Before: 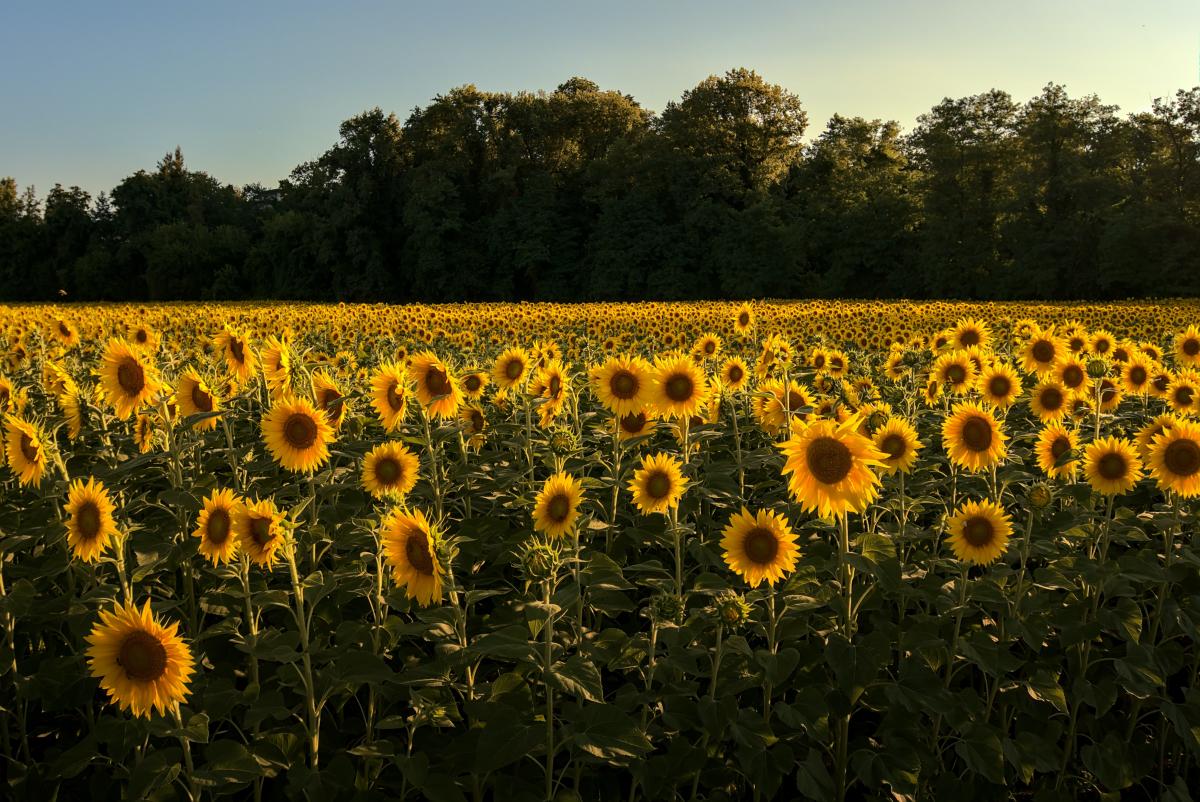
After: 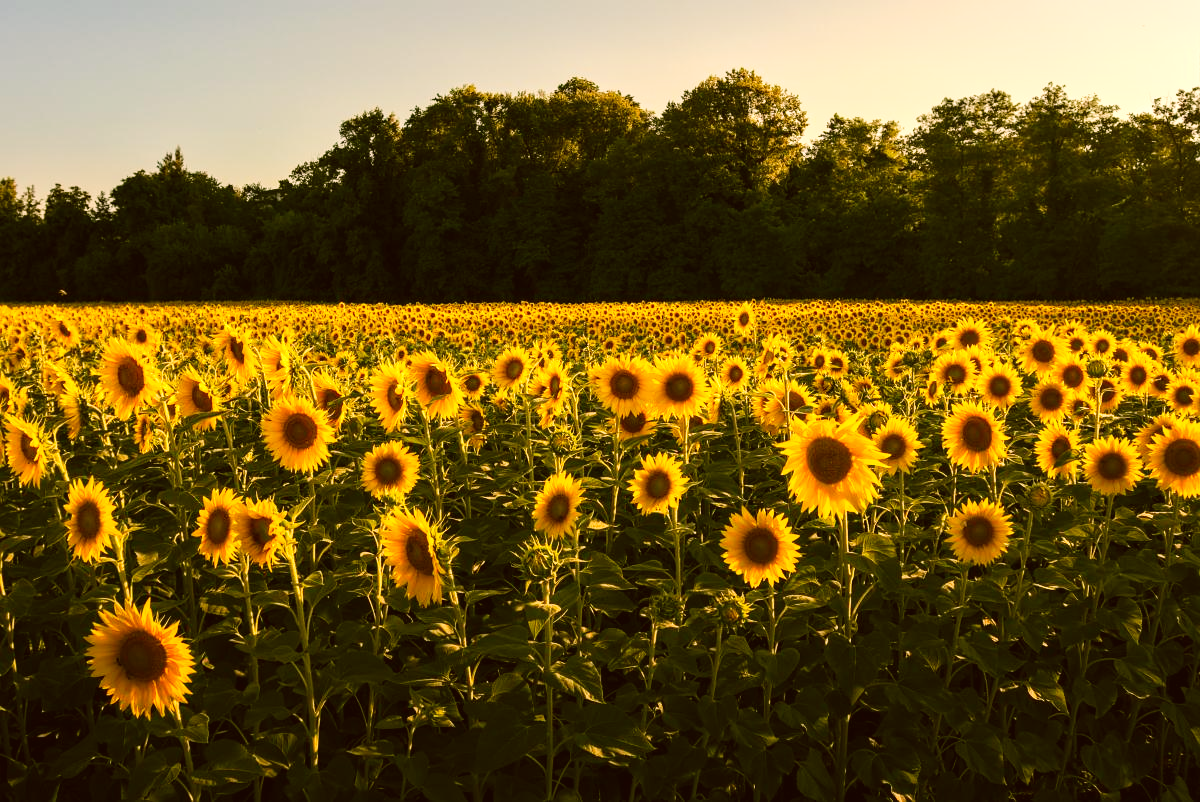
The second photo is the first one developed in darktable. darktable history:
tone curve: curves: ch0 [(0, 0.013) (0.104, 0.103) (0.258, 0.267) (0.448, 0.487) (0.709, 0.794) (0.886, 0.922) (0.994, 0.971)]; ch1 [(0, 0) (0.335, 0.298) (0.446, 0.413) (0.488, 0.484) (0.515, 0.508) (0.566, 0.593) (0.635, 0.661) (1, 1)]; ch2 [(0, 0) (0.314, 0.301) (0.437, 0.403) (0.502, 0.494) (0.528, 0.54) (0.557, 0.559) (0.612, 0.62) (0.715, 0.691) (1, 1)], preserve colors none
exposure: exposure 0.452 EV, compensate exposure bias true, compensate highlight preservation false
color correction: highlights a* 8.76, highlights b* 14.89, shadows a* -0.478, shadows b* 26.7
